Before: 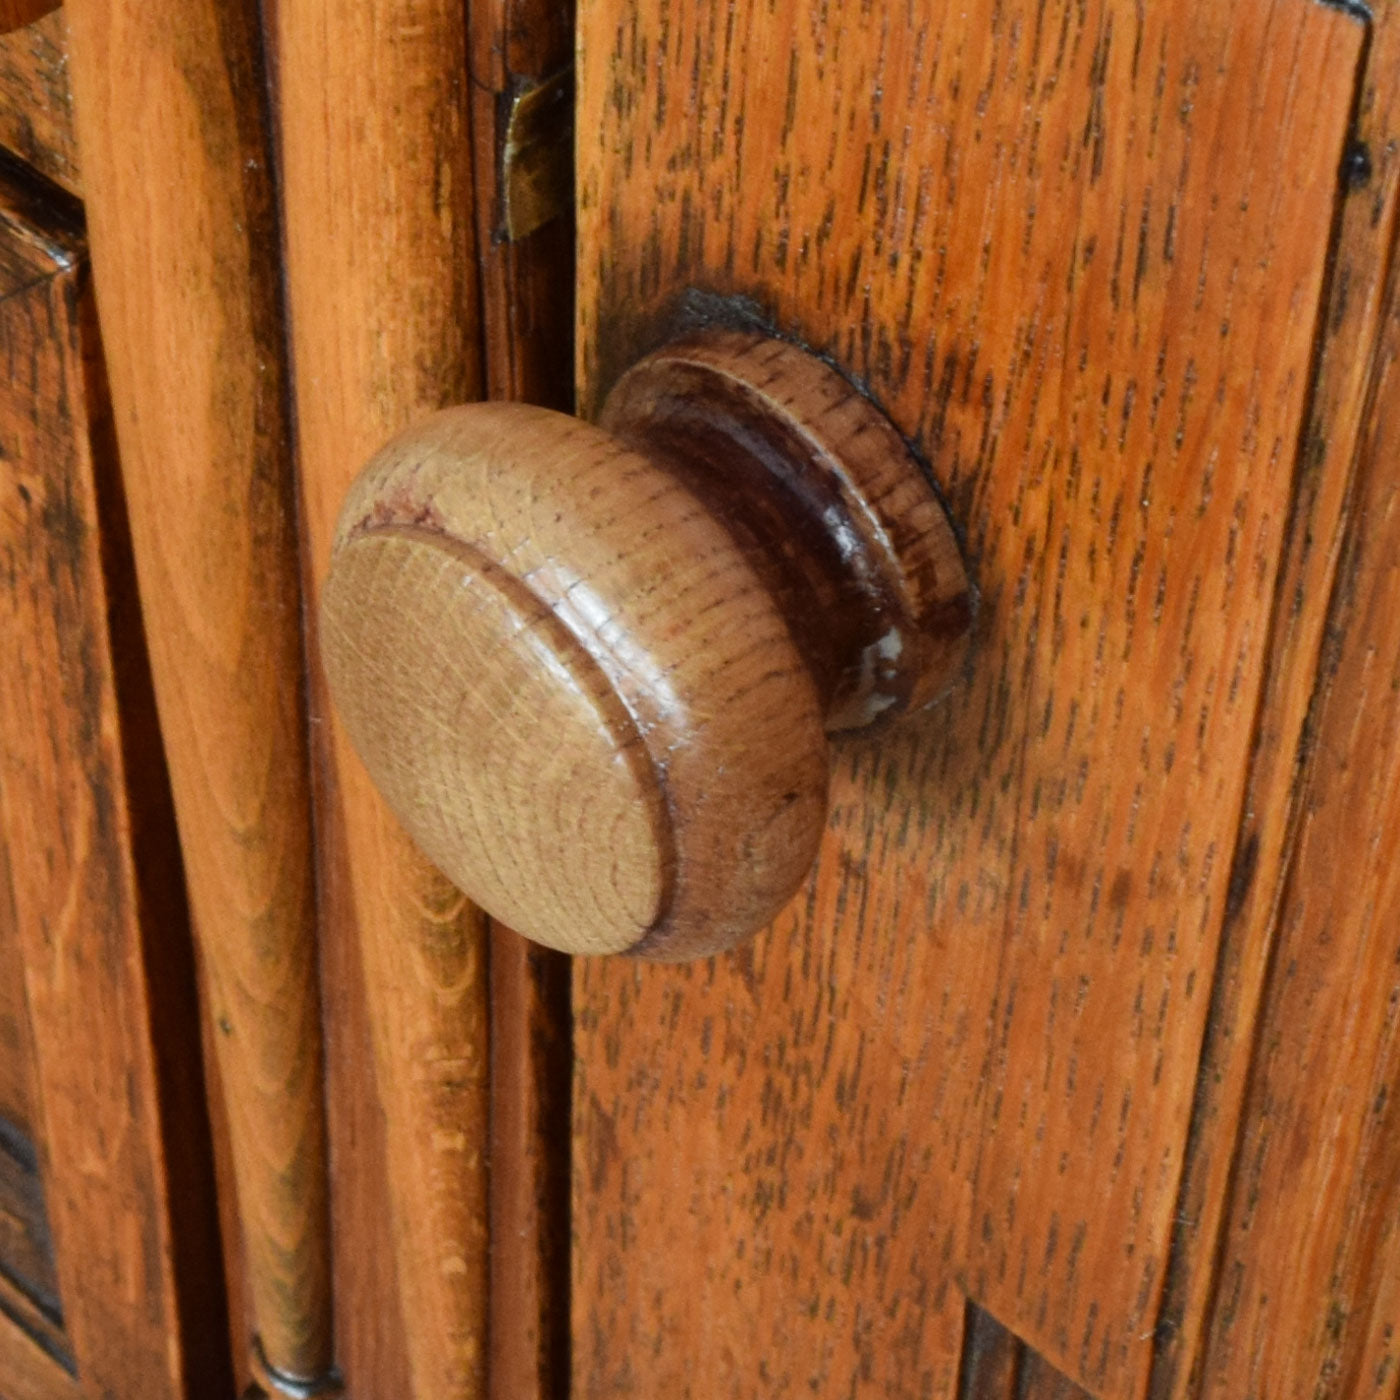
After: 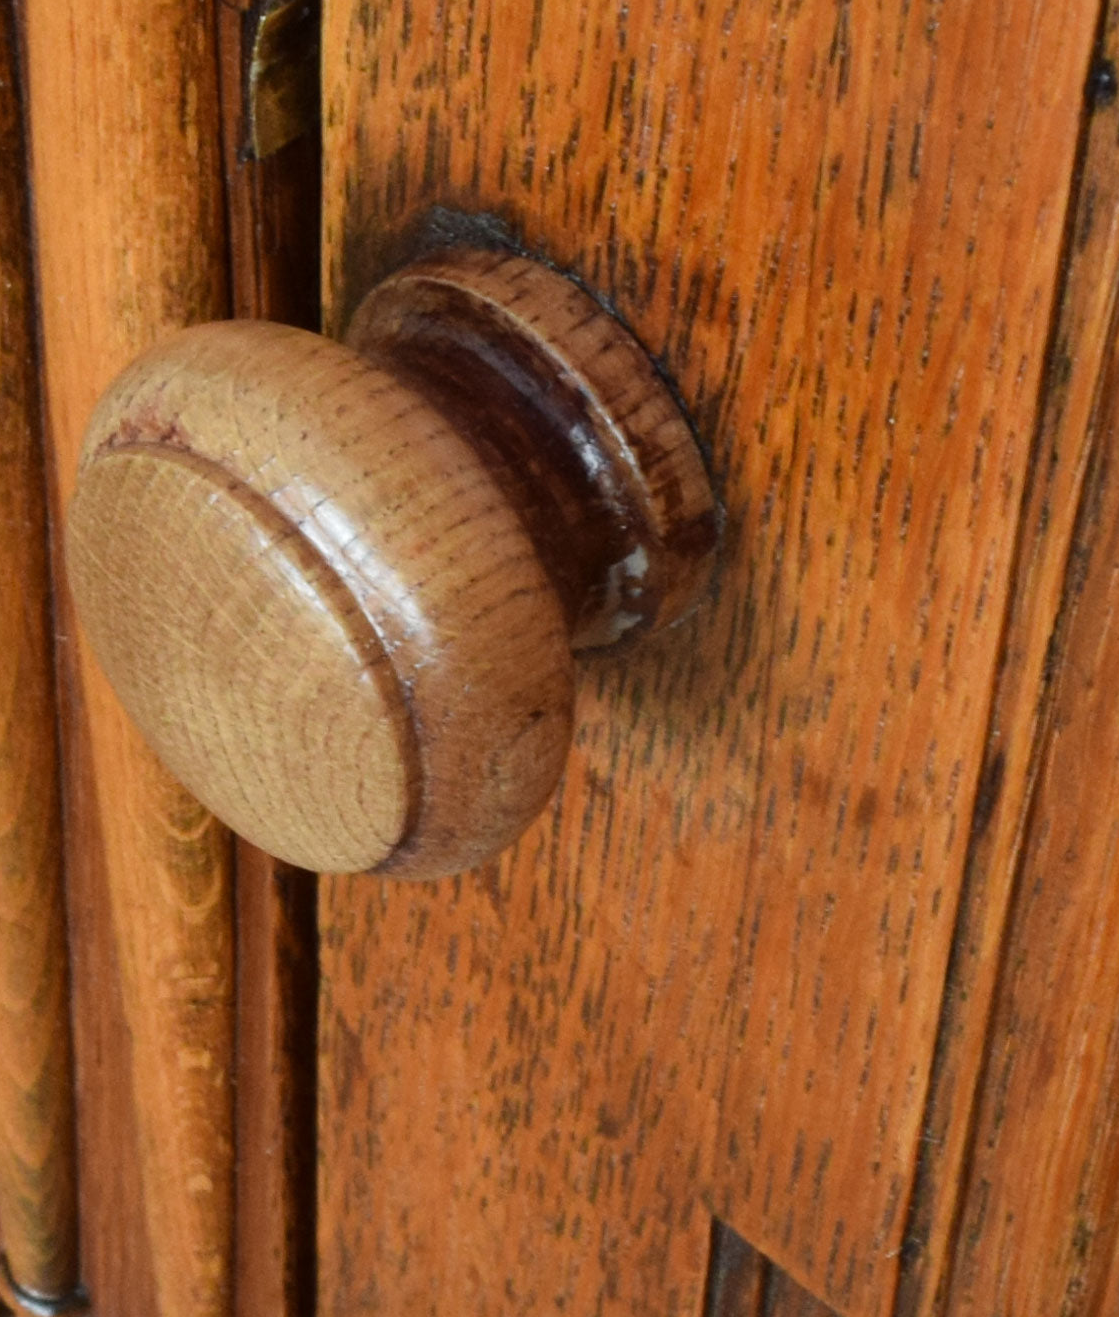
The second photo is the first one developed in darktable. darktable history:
crop and rotate: left 18.197%, top 5.925%, right 1.848%
